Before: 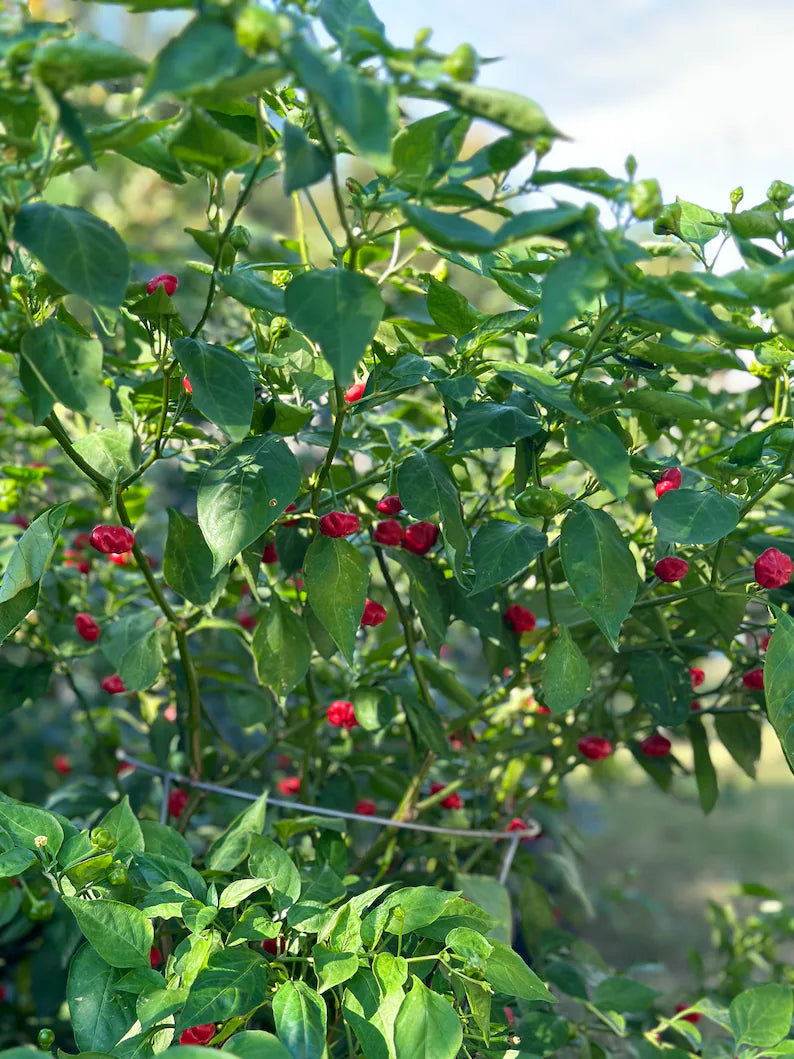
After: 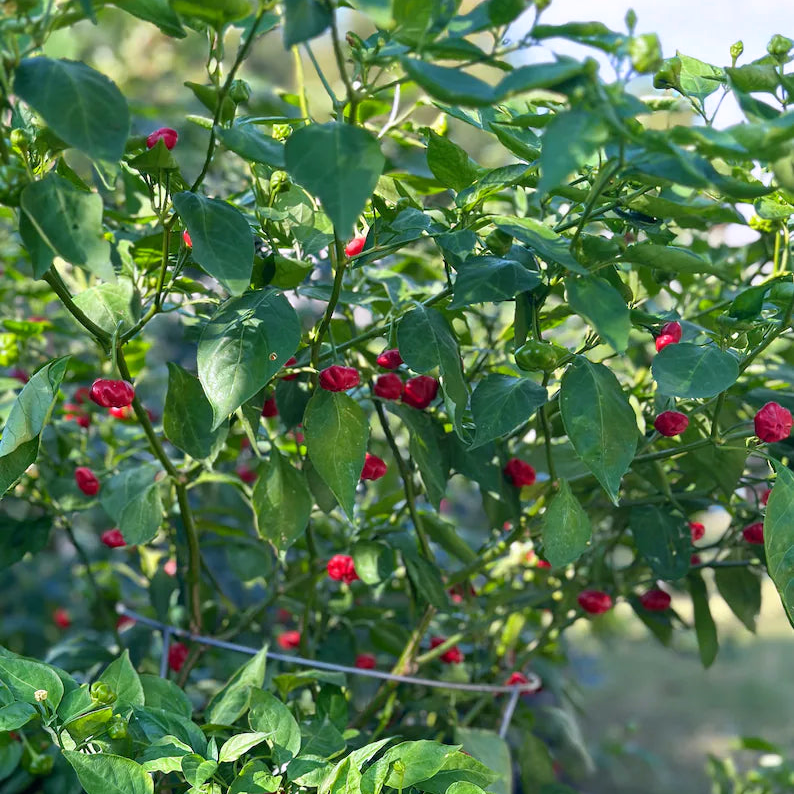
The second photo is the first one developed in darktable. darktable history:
crop: top 13.819%, bottom 11.169%
white balance: red 1.004, blue 1.096
color zones: curves: ch0 [(0, 0.5) (0.143, 0.5) (0.286, 0.5) (0.429, 0.5) (0.62, 0.489) (0.714, 0.445) (0.844, 0.496) (1, 0.5)]; ch1 [(0, 0.5) (0.143, 0.5) (0.286, 0.5) (0.429, 0.5) (0.571, 0.5) (0.714, 0.523) (0.857, 0.5) (1, 0.5)]
